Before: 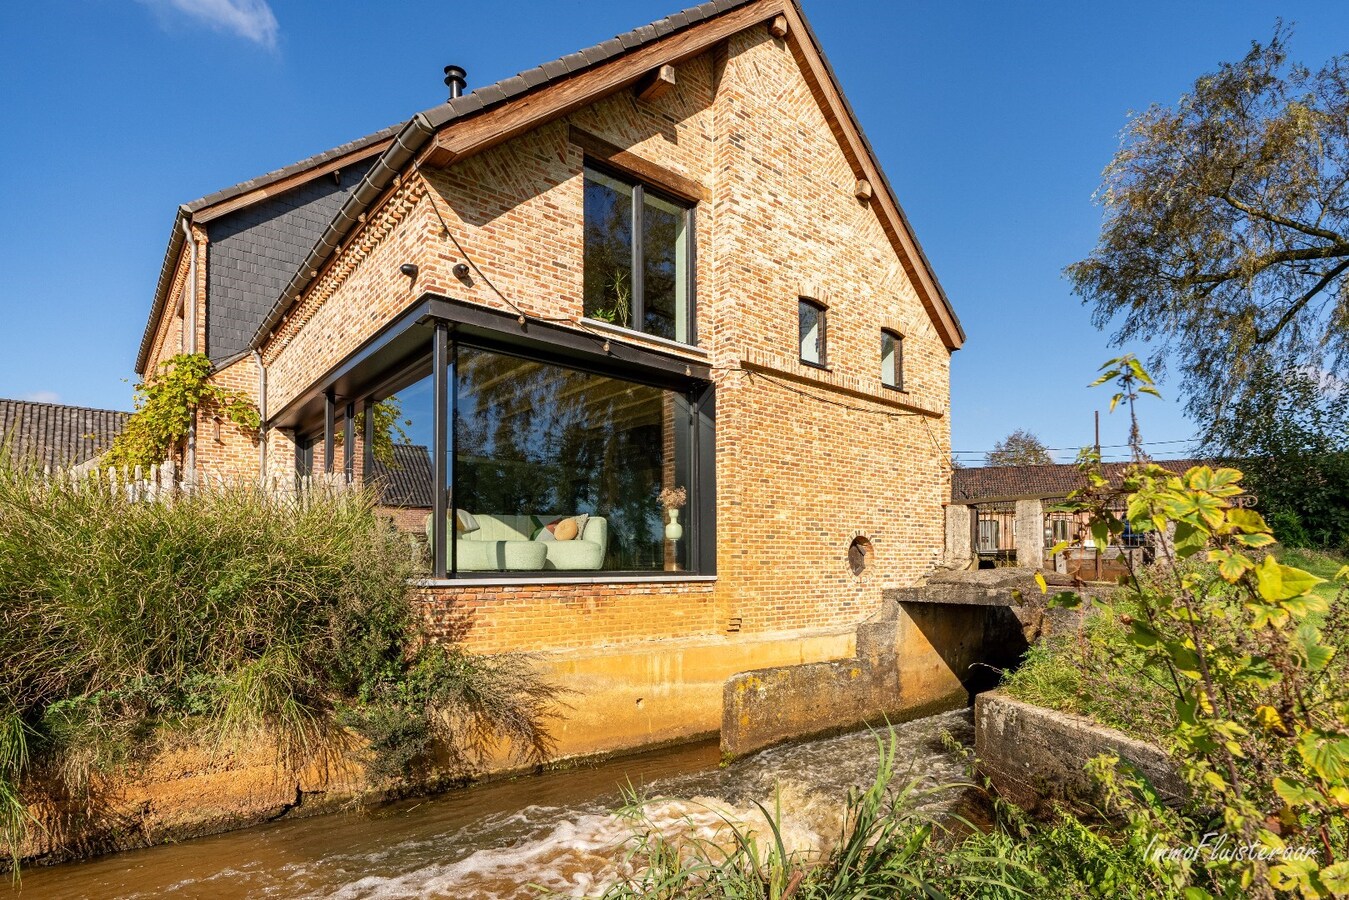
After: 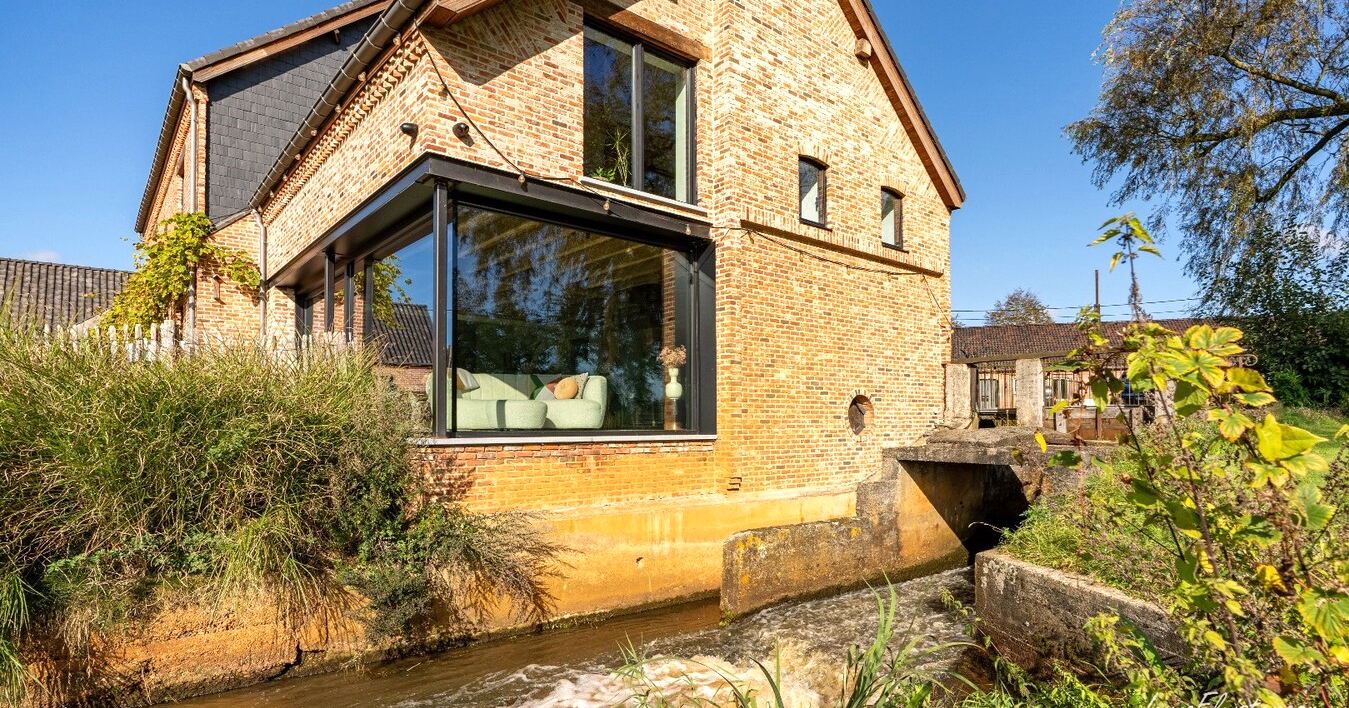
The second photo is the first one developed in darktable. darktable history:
crop and rotate: top 15.774%, bottom 5.506%
exposure: exposure 0.207 EV, compensate highlight preservation false
